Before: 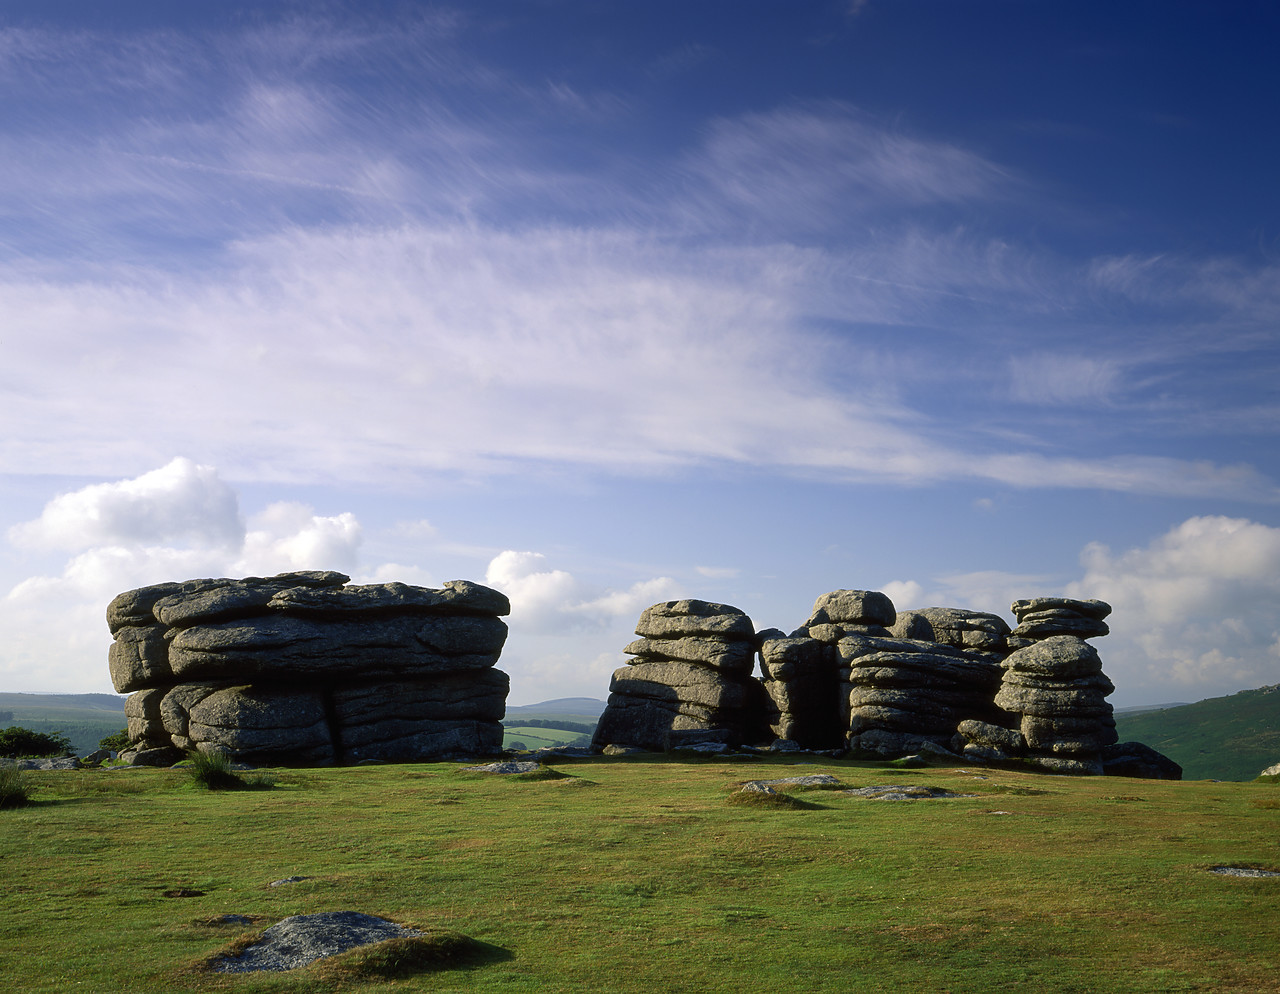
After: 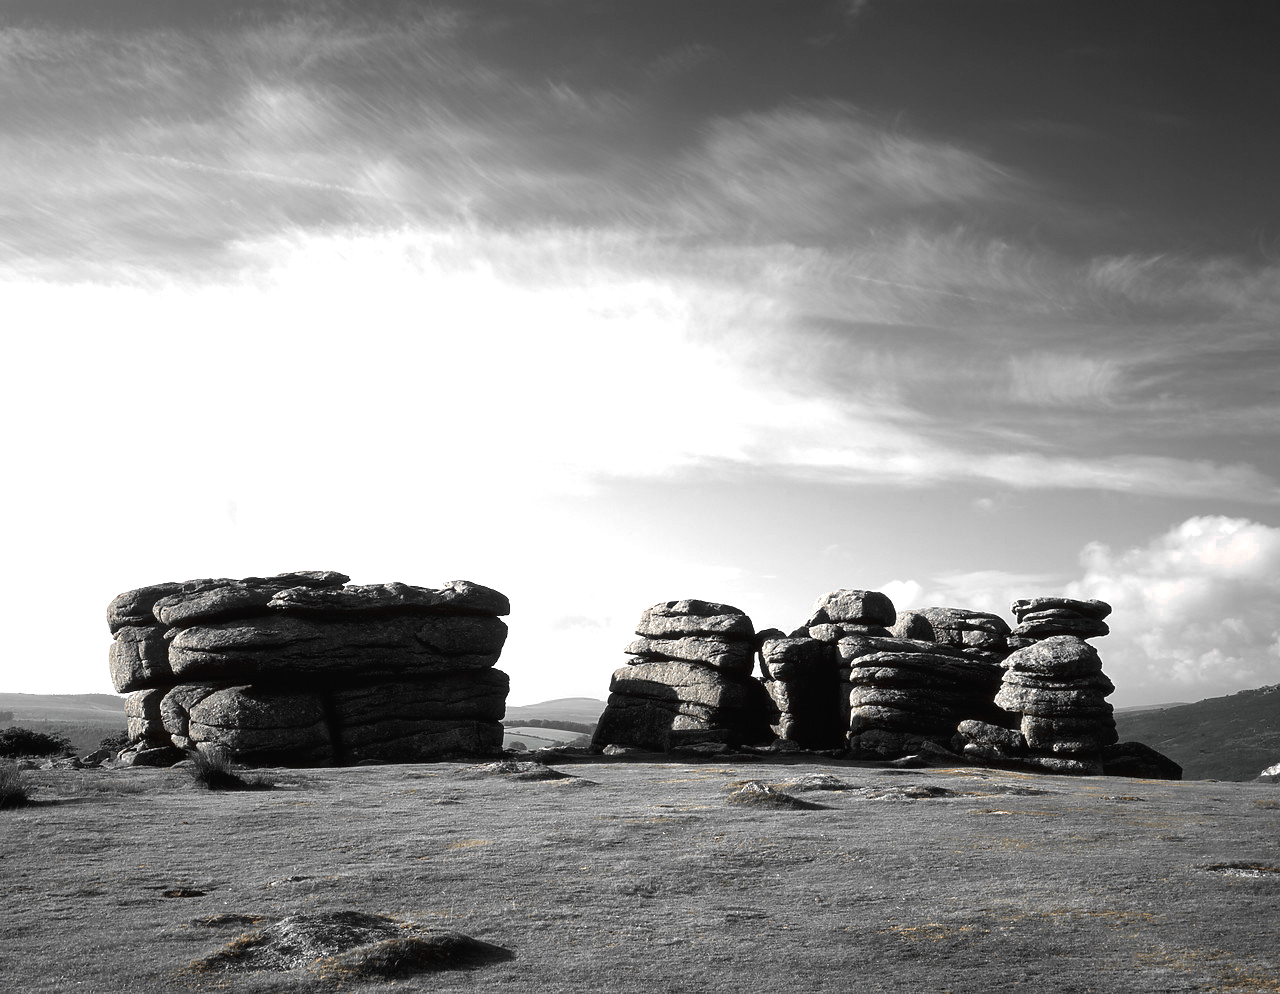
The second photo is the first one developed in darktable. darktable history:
levels: levels [0.029, 0.545, 0.971]
exposure: black level correction 0, exposure 1.095 EV, compensate exposure bias true, compensate highlight preservation false
color zones: curves: ch0 [(0, 0.65) (0.096, 0.644) (0.221, 0.539) (0.429, 0.5) (0.571, 0.5) (0.714, 0.5) (0.857, 0.5) (1, 0.65)]; ch1 [(0, 0.5) (0.143, 0.5) (0.257, -0.002) (0.429, 0.04) (0.571, -0.001) (0.714, -0.015) (0.857, 0.024) (1, 0.5)]
contrast brightness saturation: contrast -0.118
